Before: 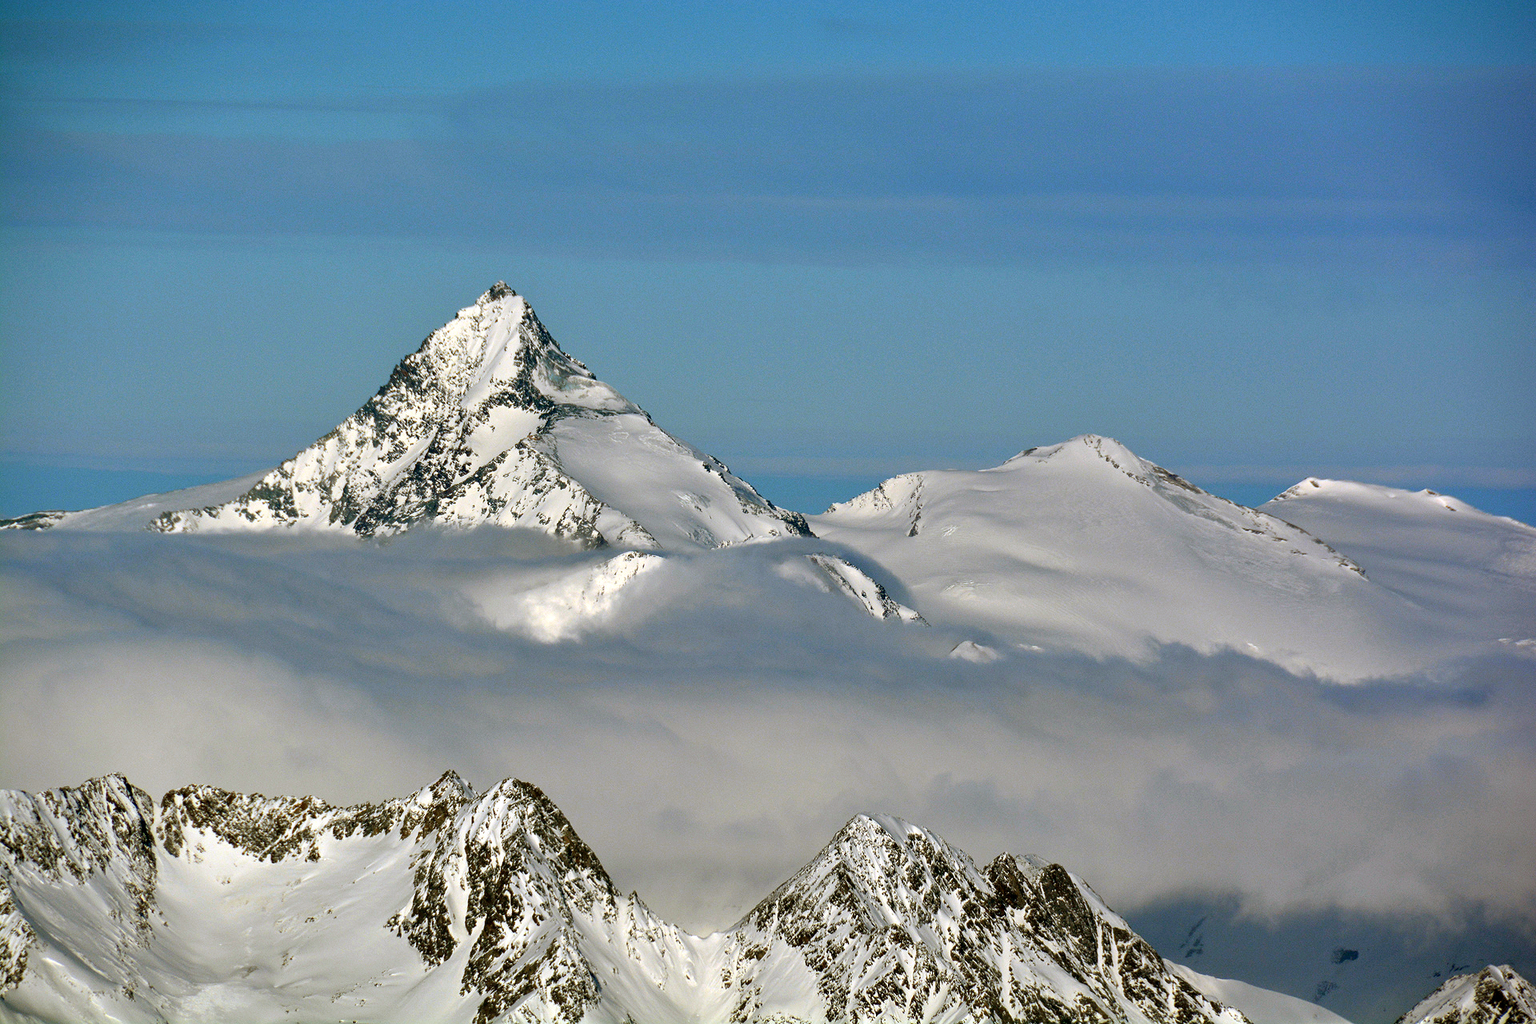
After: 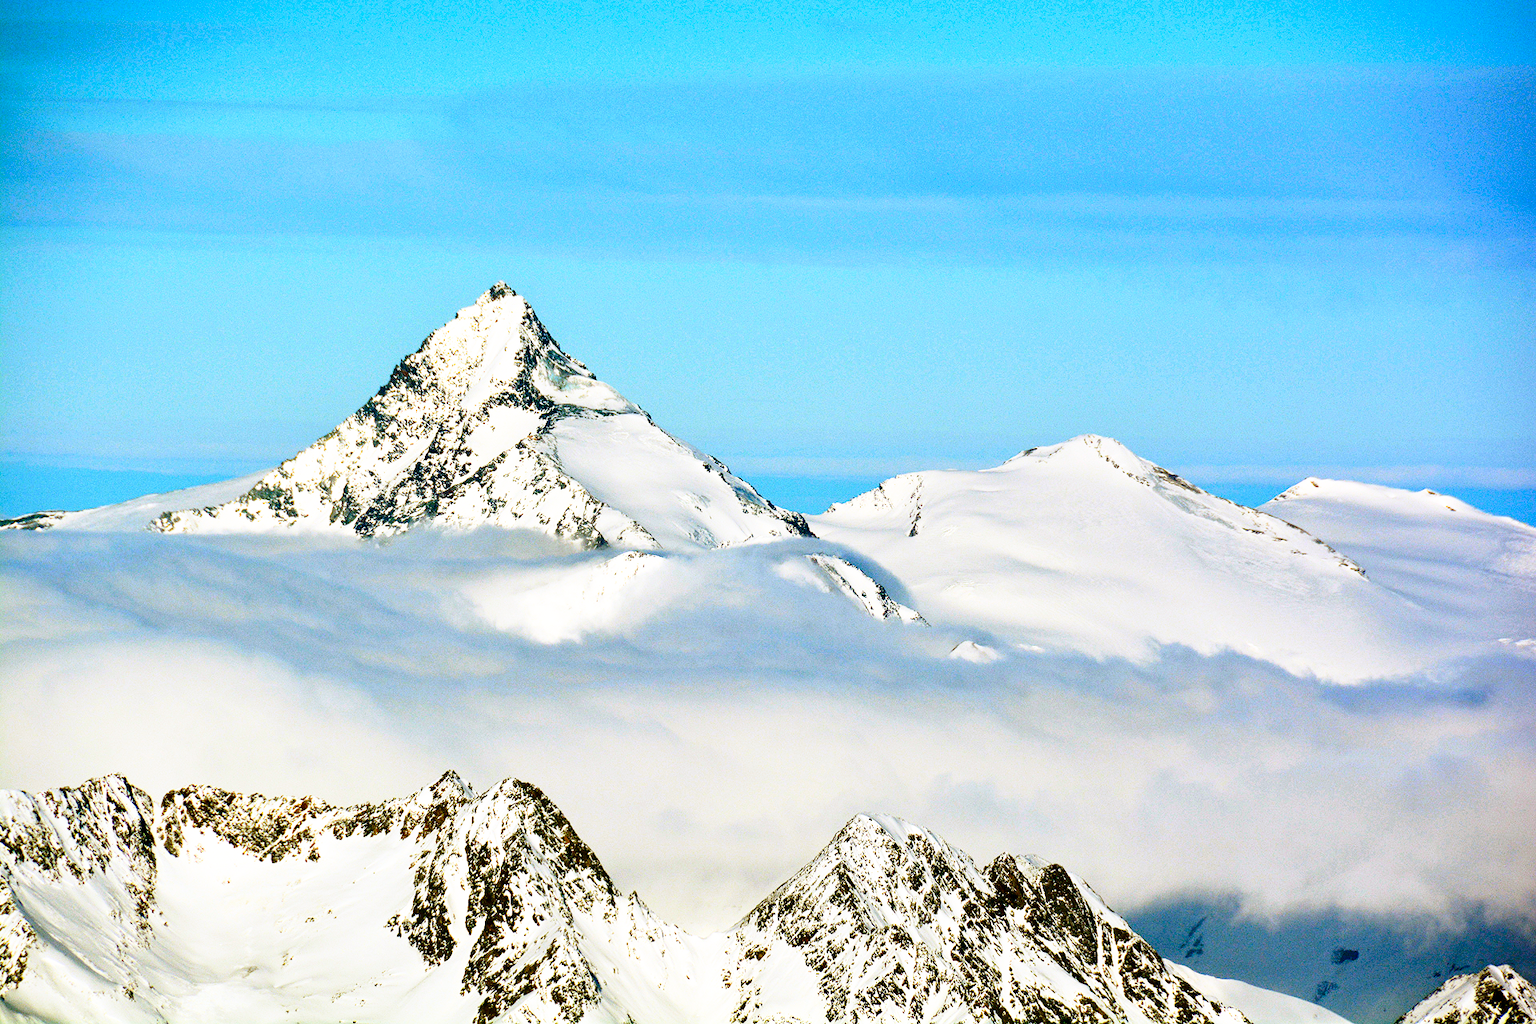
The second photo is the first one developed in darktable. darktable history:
contrast brightness saturation: contrast 0.18, saturation 0.3
base curve: curves: ch0 [(0, 0) (0.026, 0.03) (0.109, 0.232) (0.351, 0.748) (0.669, 0.968) (1, 1)], preserve colors none
